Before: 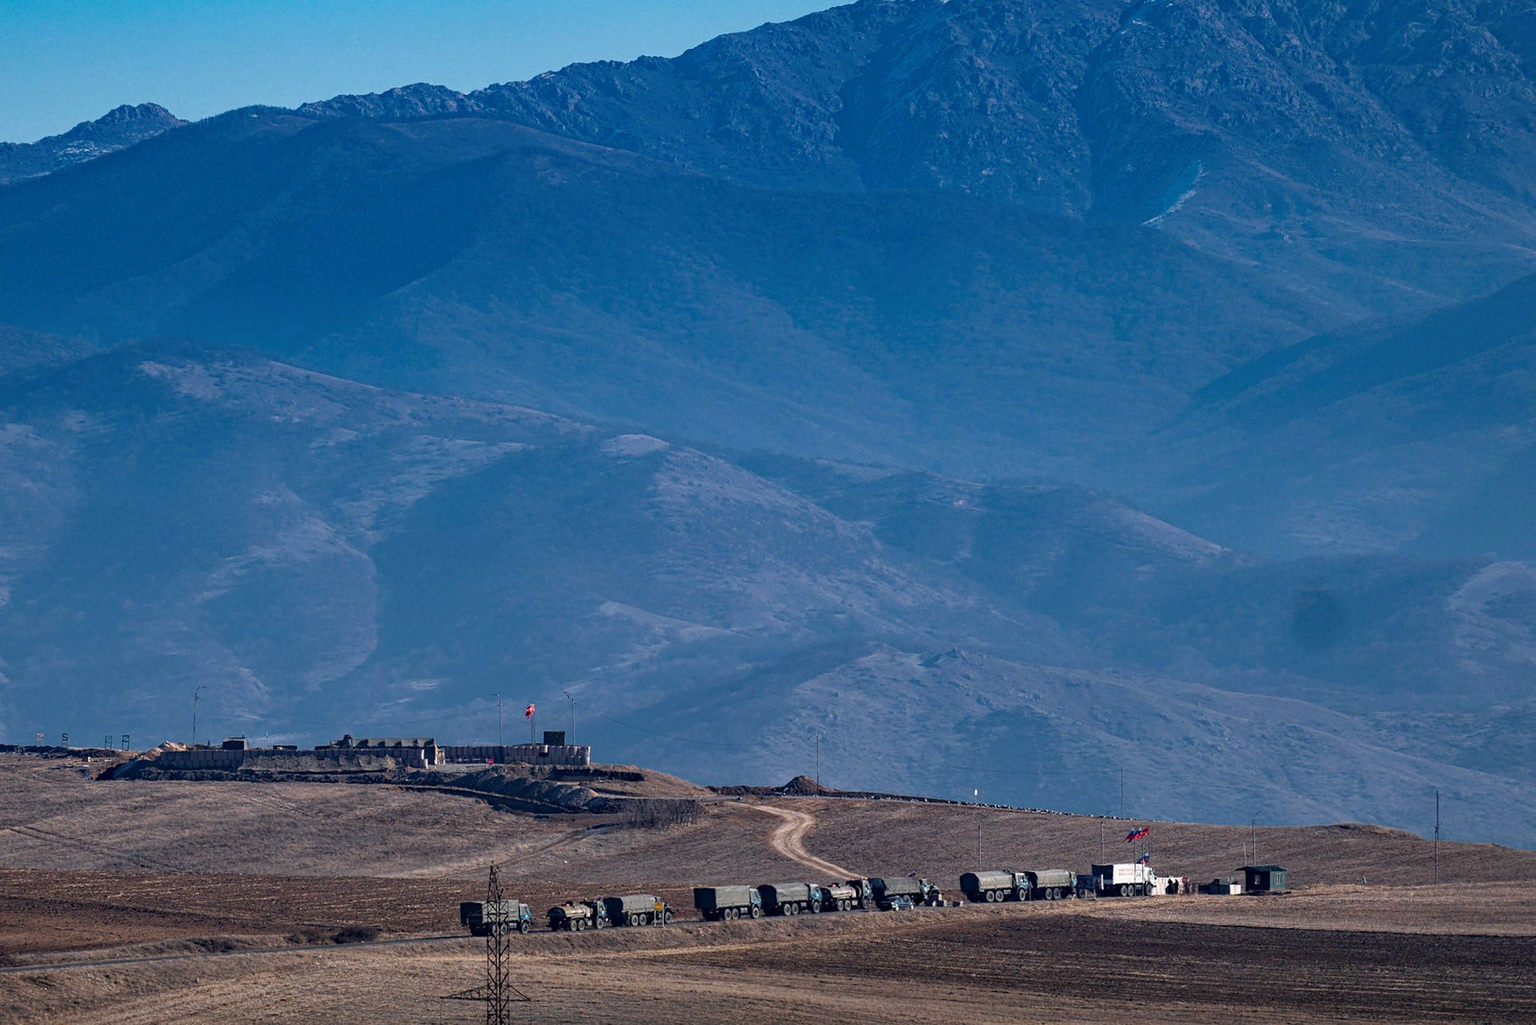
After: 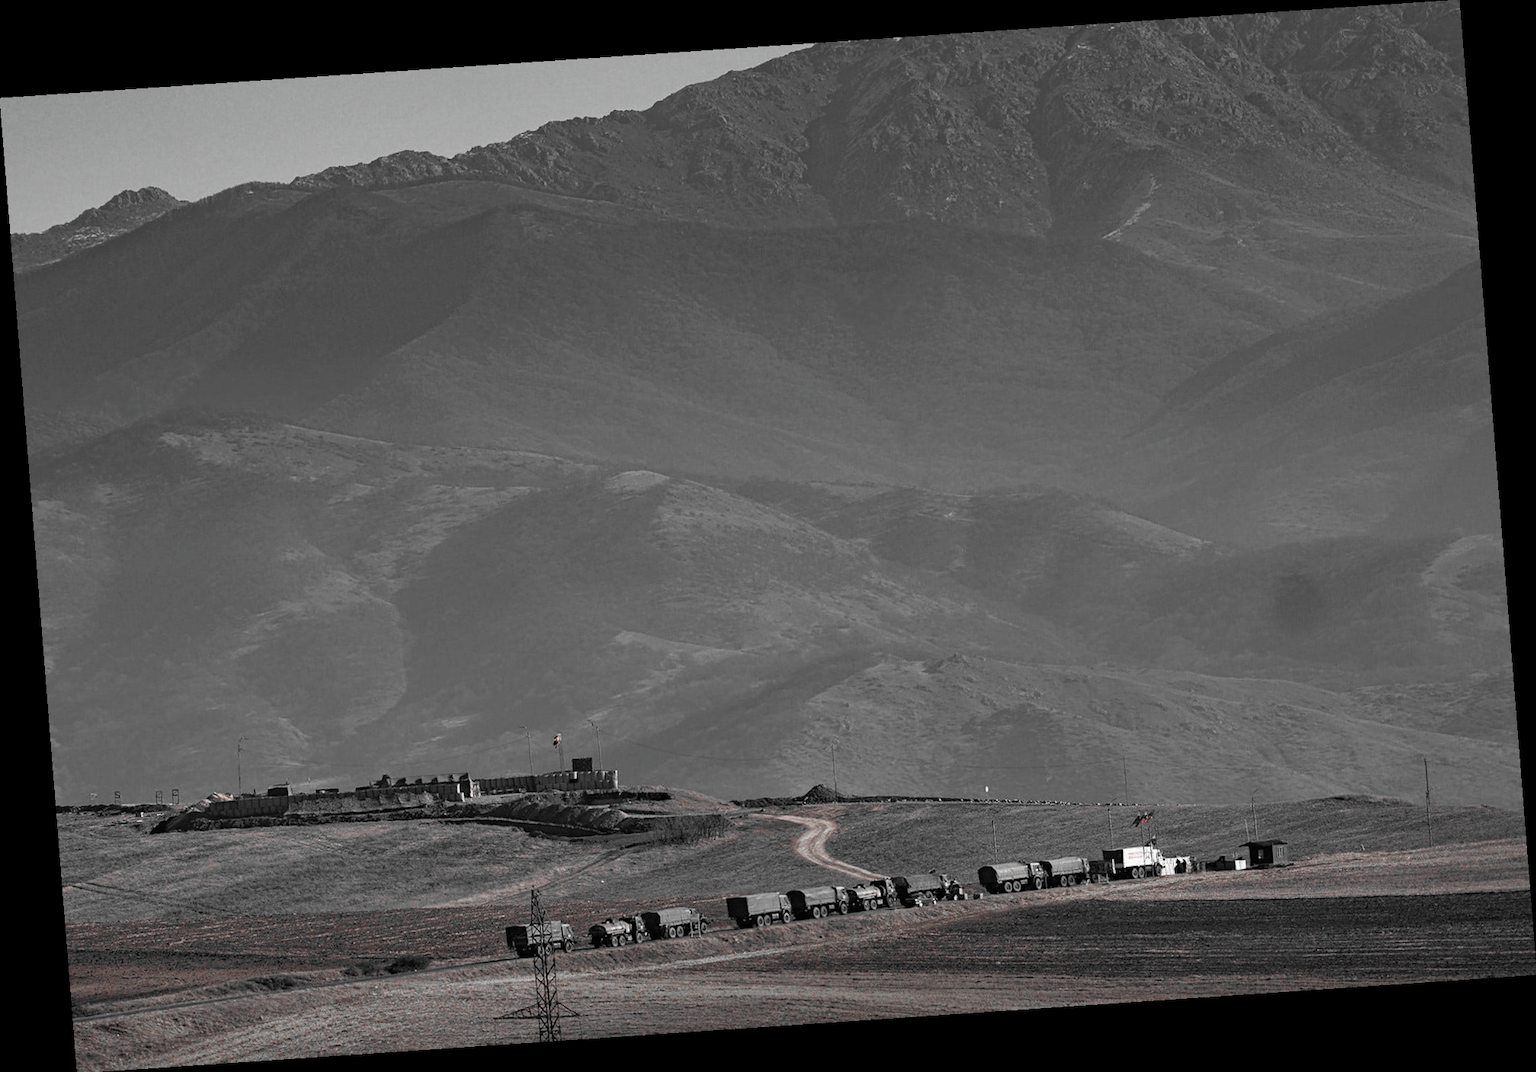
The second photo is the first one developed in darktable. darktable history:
rotate and perspective: rotation -4.2°, shear 0.006, automatic cropping off
color zones: curves: ch1 [(0, 0.006) (0.094, 0.285) (0.171, 0.001) (0.429, 0.001) (0.571, 0.003) (0.714, 0.004) (0.857, 0.004) (1, 0.006)]
